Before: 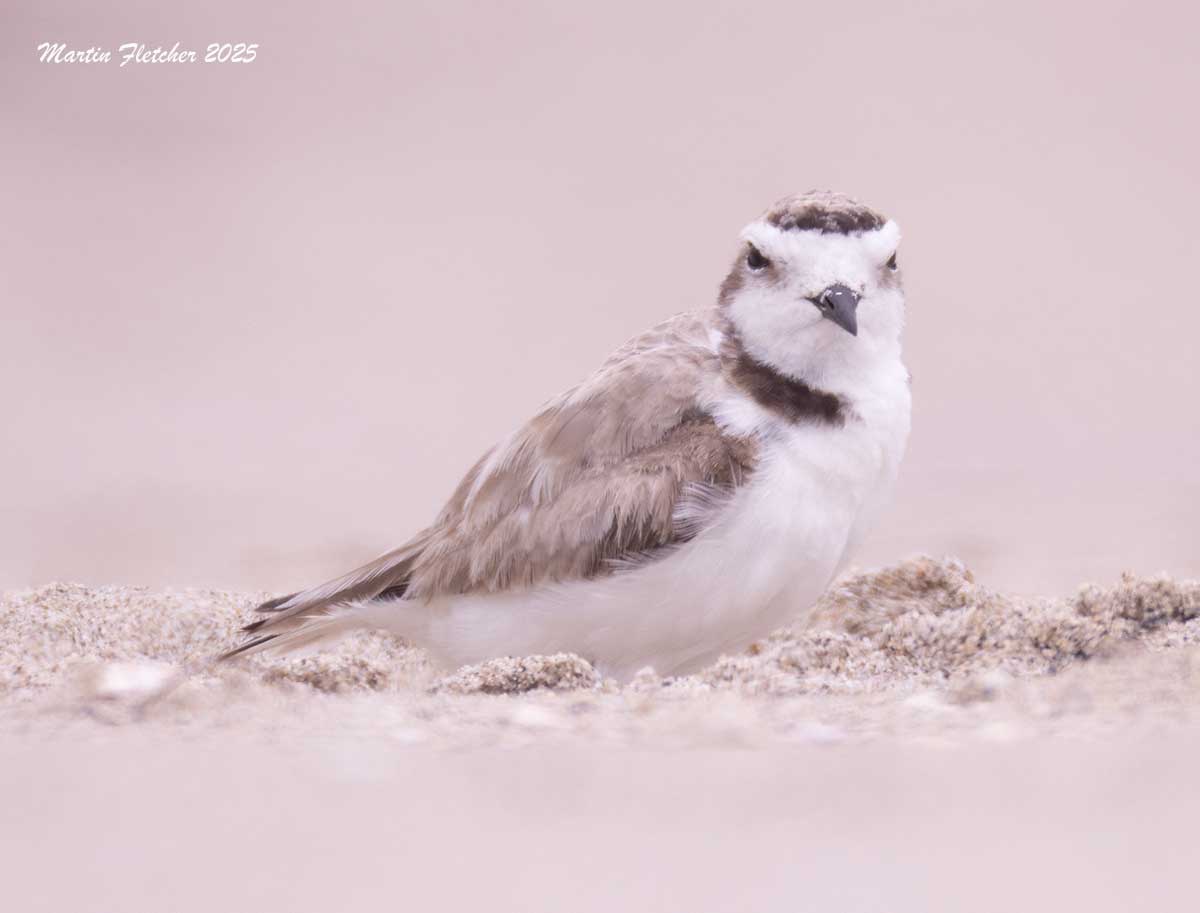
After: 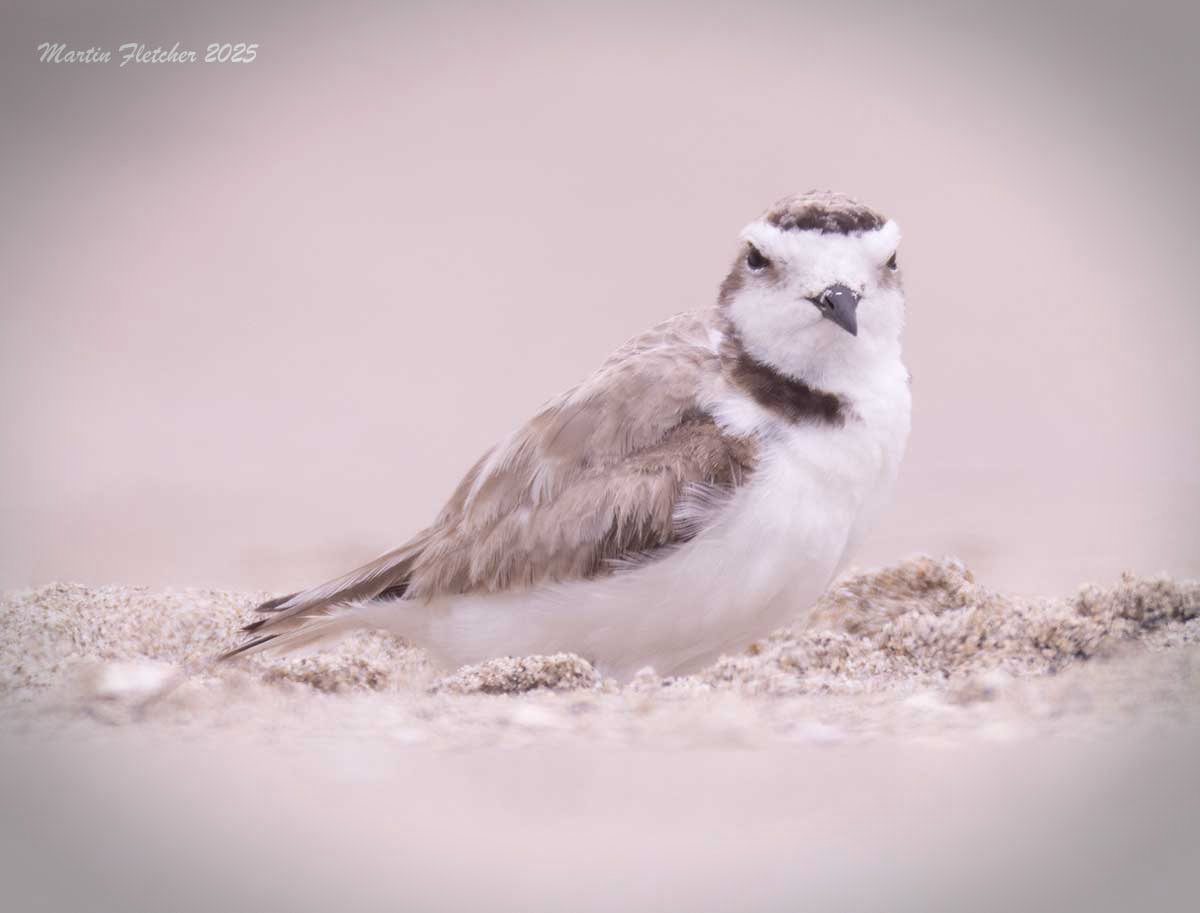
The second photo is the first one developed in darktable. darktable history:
vignetting: automatic ratio true, dithering 8-bit output, unbound false
